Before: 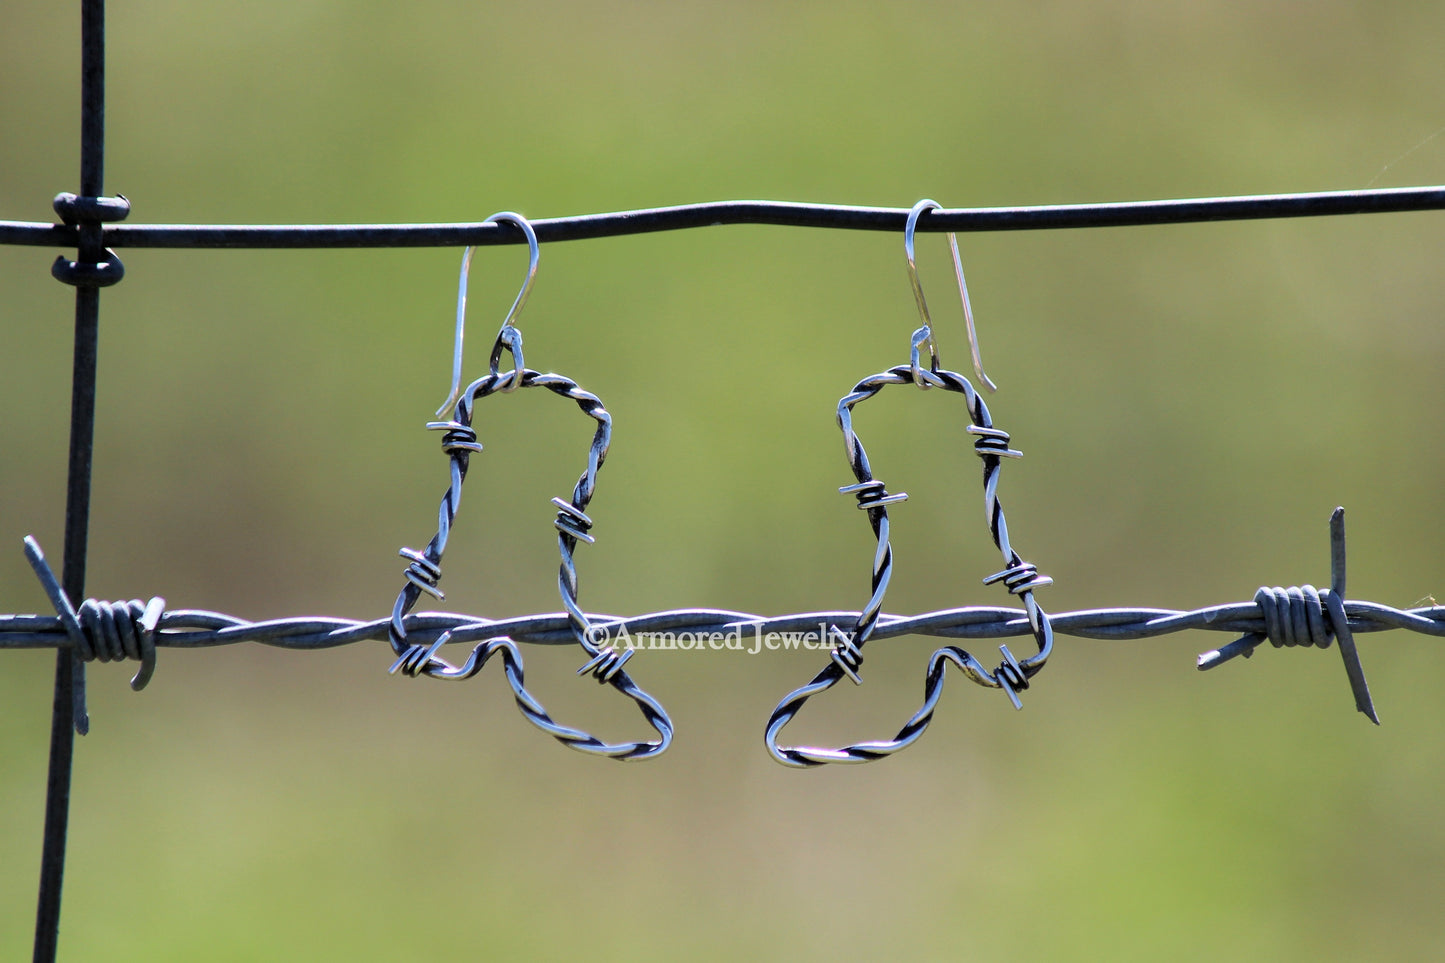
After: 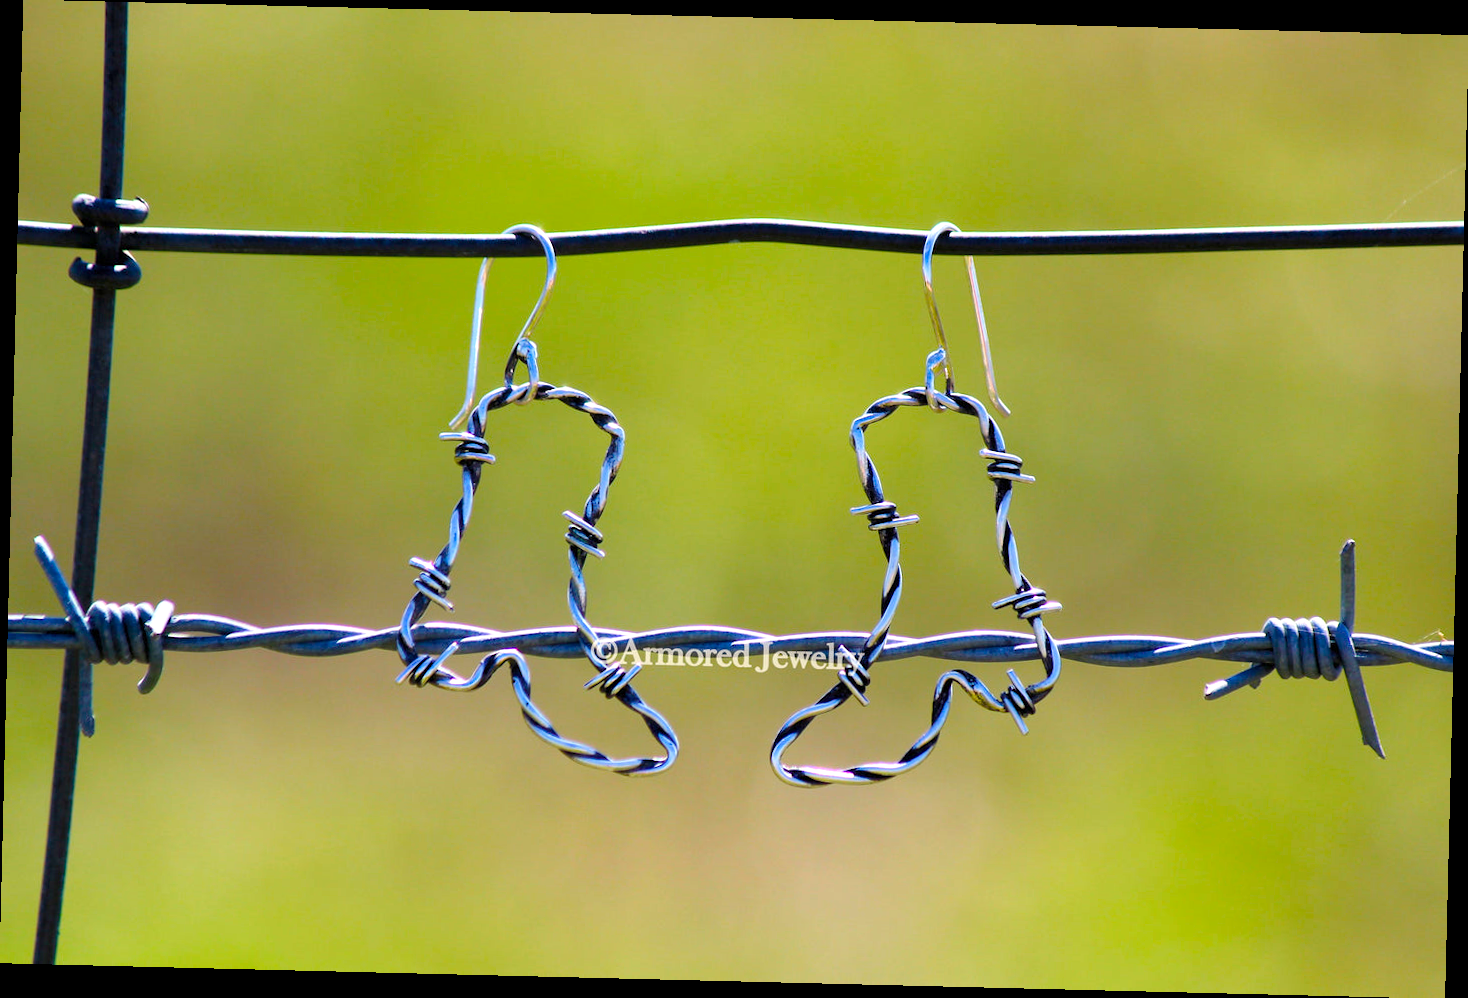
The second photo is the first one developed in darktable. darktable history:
crop and rotate: angle -1.41°
color balance rgb: highlights gain › chroma 3.097%, highlights gain › hue 76.17°, linear chroma grading › global chroma 14.736%, perceptual saturation grading › global saturation 20%, perceptual saturation grading › highlights -25.907%, perceptual saturation grading › shadows 50.223%, perceptual brilliance grading › global brilliance 9.53%, perceptual brilliance grading › shadows 15.443%, global vibrance 20%
